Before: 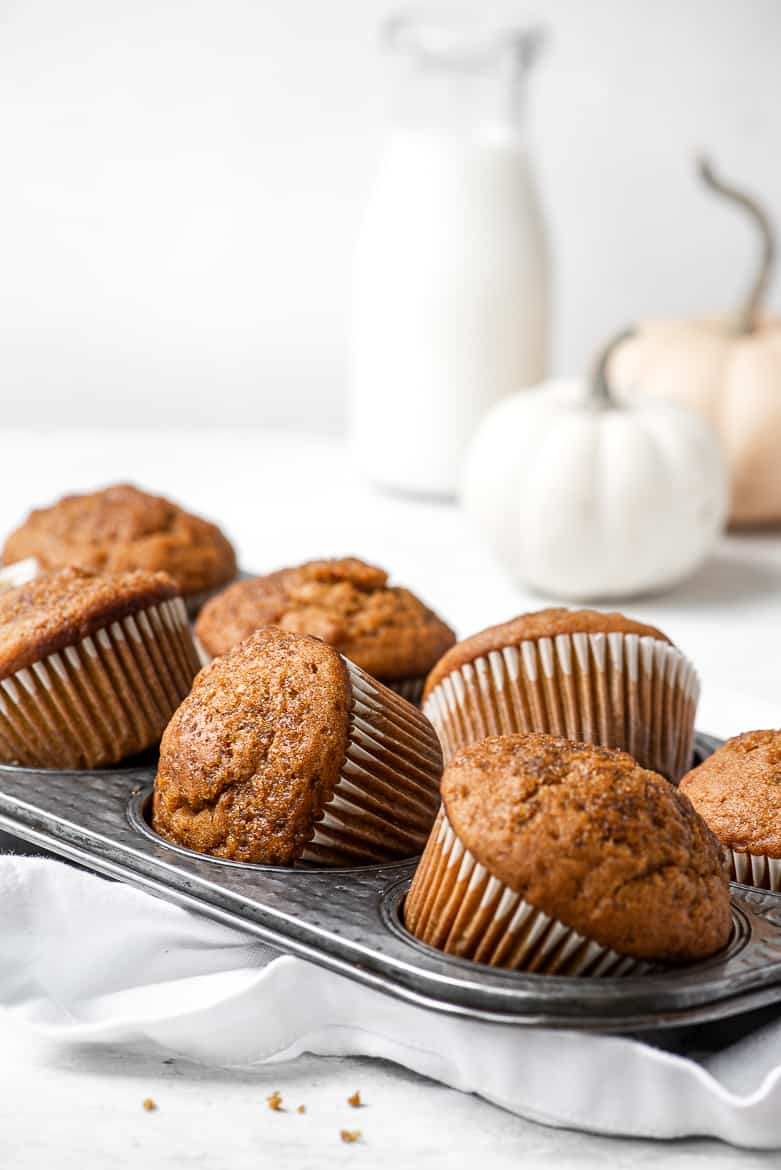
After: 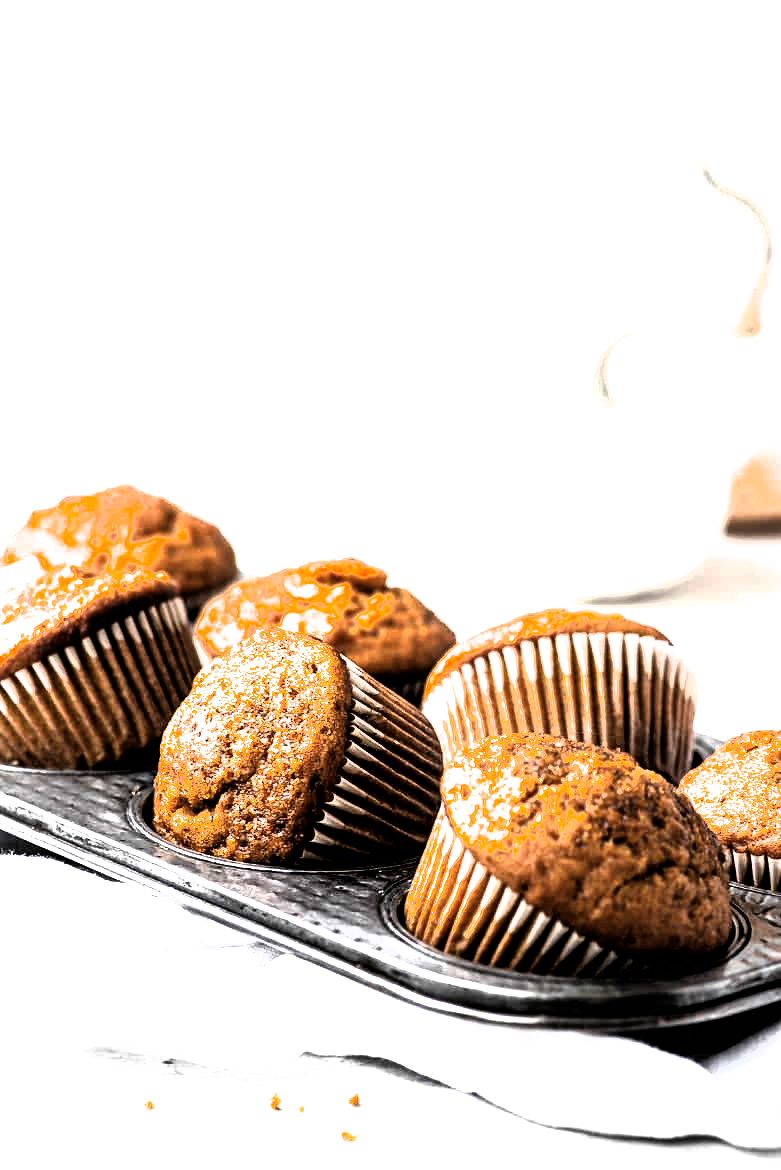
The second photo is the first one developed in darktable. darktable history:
filmic rgb: black relative exposure -8.24 EV, white relative exposure 2.21 EV, threshold 3.03 EV, hardness 7.17, latitude 85.2%, contrast 1.712, highlights saturation mix -3.05%, shadows ↔ highlights balance -3.02%, preserve chrominance RGB euclidean norm, color science v5 (2021), iterations of high-quality reconstruction 0, contrast in shadows safe, contrast in highlights safe, enable highlight reconstruction true
shadows and highlights: shadows 29.25, highlights -29.12, low approximation 0.01, soften with gaussian
exposure: black level correction 0, compensate highlight preservation false
tone equalizer: -8 EV -0.712 EV, -7 EV -0.671 EV, -6 EV -0.577 EV, -5 EV -0.406 EV, -3 EV 0.372 EV, -2 EV 0.6 EV, -1 EV 0.686 EV, +0 EV 0.729 EV
